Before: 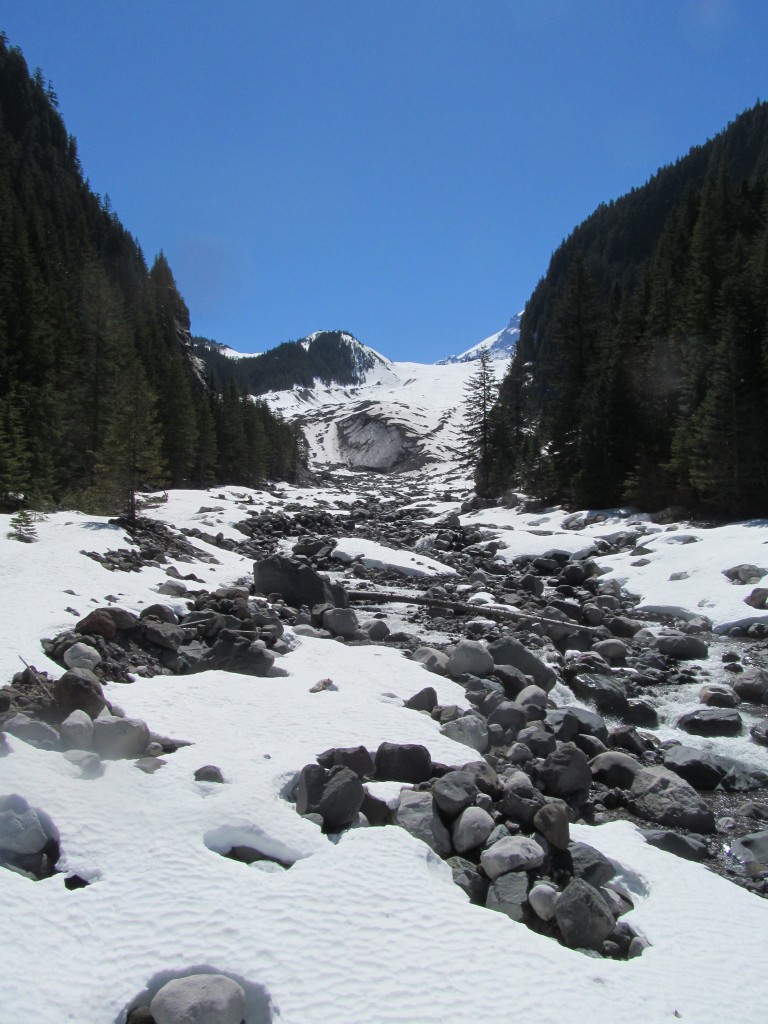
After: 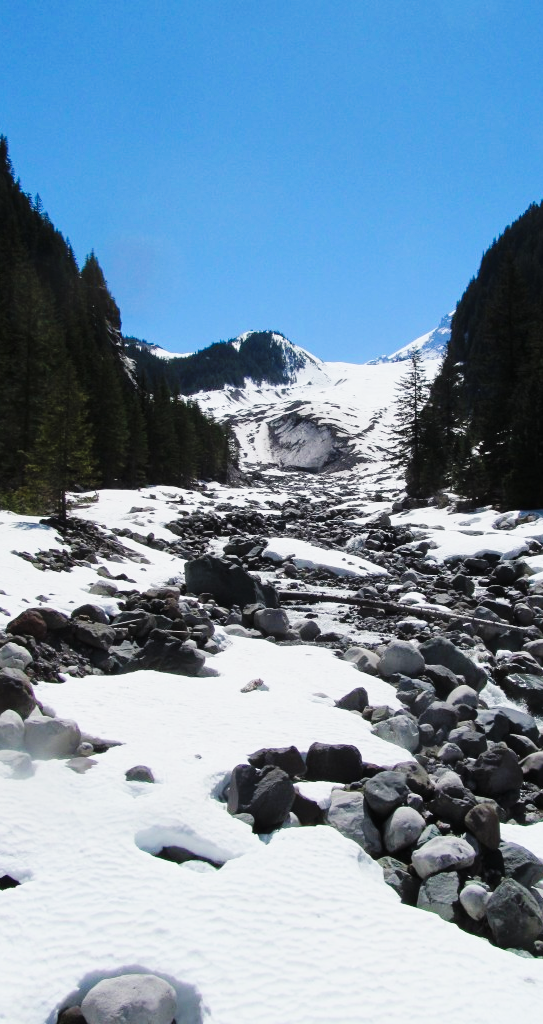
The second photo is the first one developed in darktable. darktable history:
base curve: curves: ch0 [(0, 0) (0.036, 0.025) (0.121, 0.166) (0.206, 0.329) (0.605, 0.79) (1, 1)], preserve colors none
crop and rotate: left 9.061%, right 20.142%
color balance: output saturation 110%
